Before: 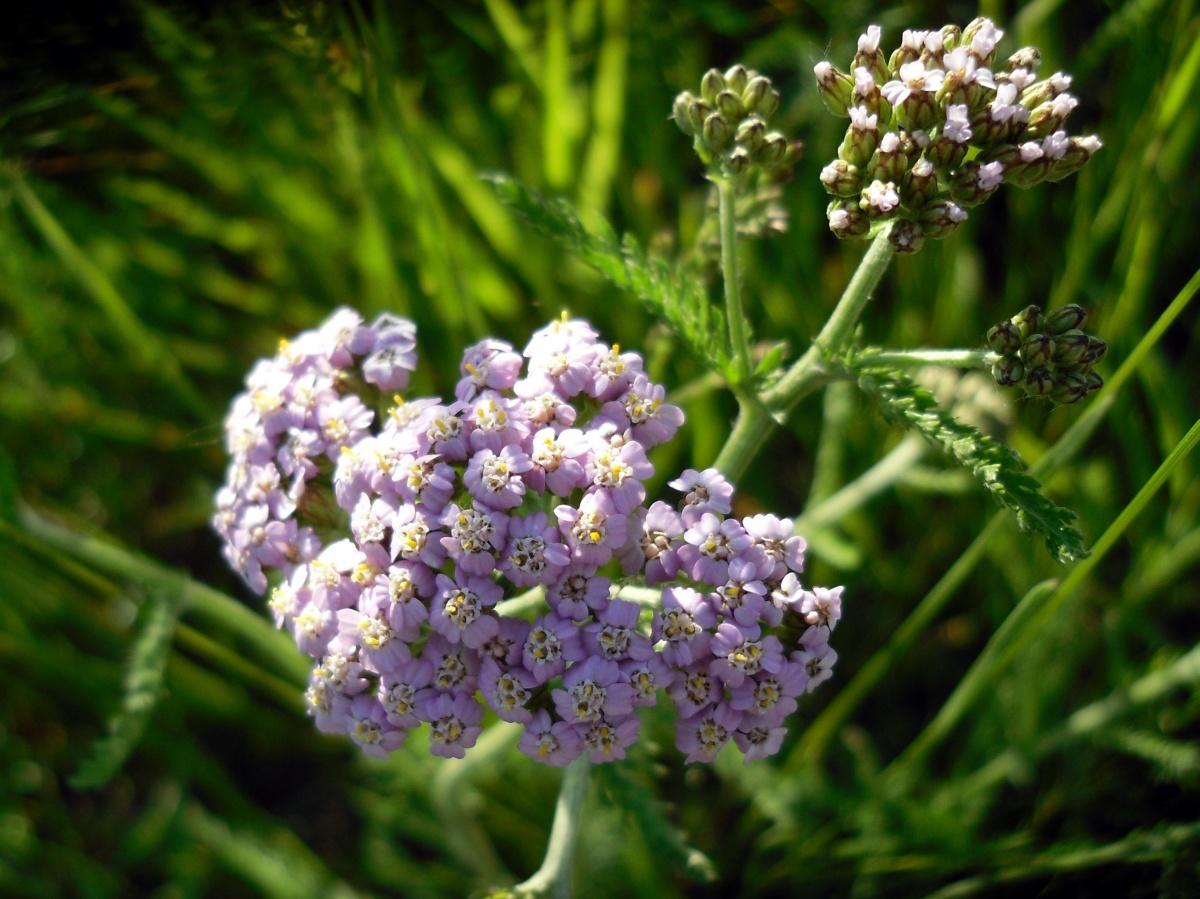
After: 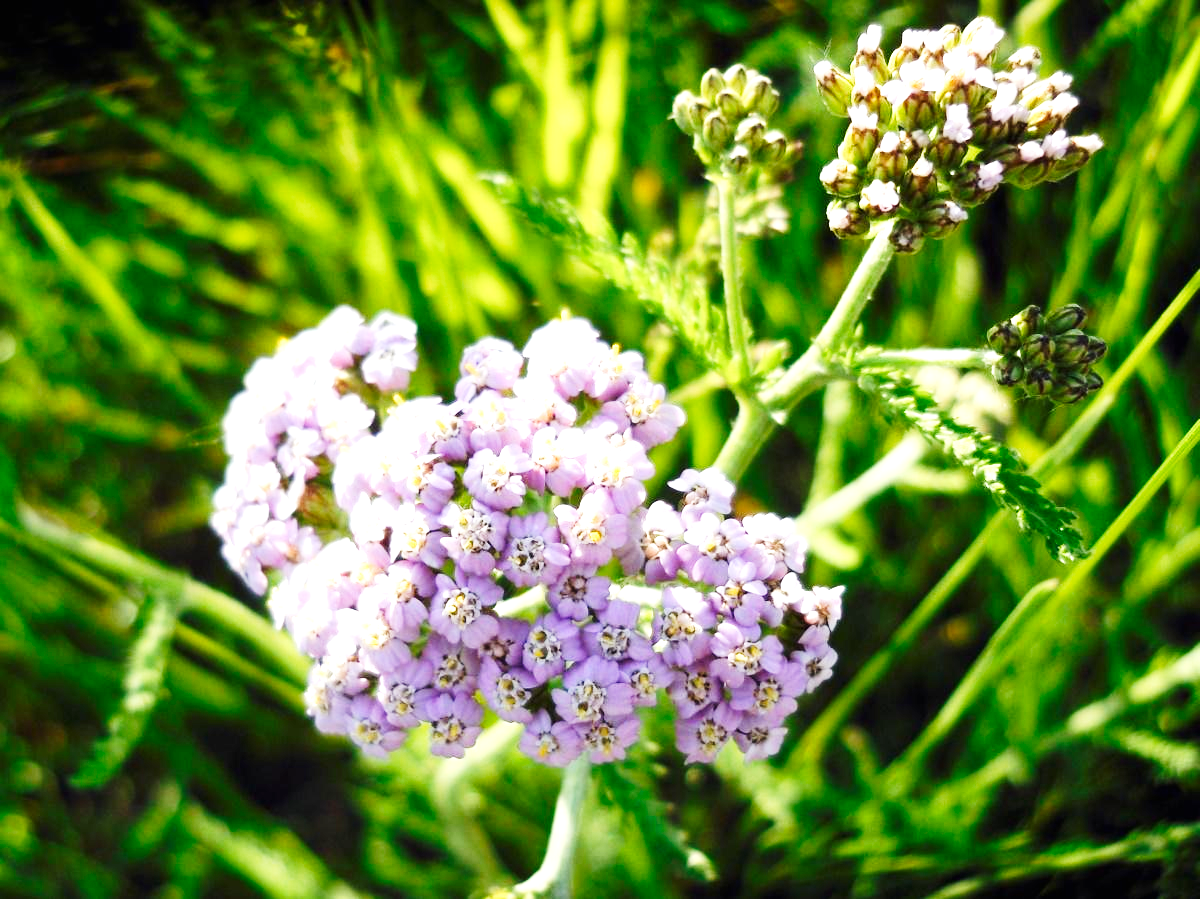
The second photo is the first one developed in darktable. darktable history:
tone curve: curves: ch0 [(0, 0.003) (0.044, 0.025) (0.12, 0.089) (0.197, 0.168) (0.281, 0.273) (0.468, 0.548) (0.583, 0.691) (0.701, 0.815) (0.86, 0.922) (1, 0.982)]; ch1 [(0, 0) (0.232, 0.214) (0.404, 0.376) (0.461, 0.425) (0.493, 0.481) (0.501, 0.5) (0.517, 0.524) (0.55, 0.585) (0.598, 0.651) (0.671, 0.735) (0.796, 0.85) (1, 1)]; ch2 [(0, 0) (0.249, 0.216) (0.357, 0.317) (0.448, 0.432) (0.478, 0.492) (0.498, 0.499) (0.517, 0.527) (0.537, 0.564) (0.569, 0.617) (0.61, 0.659) (0.706, 0.75) (0.808, 0.809) (0.991, 0.968)], preserve colors none
exposure: black level correction 0, exposure 1.361 EV, compensate highlight preservation false
